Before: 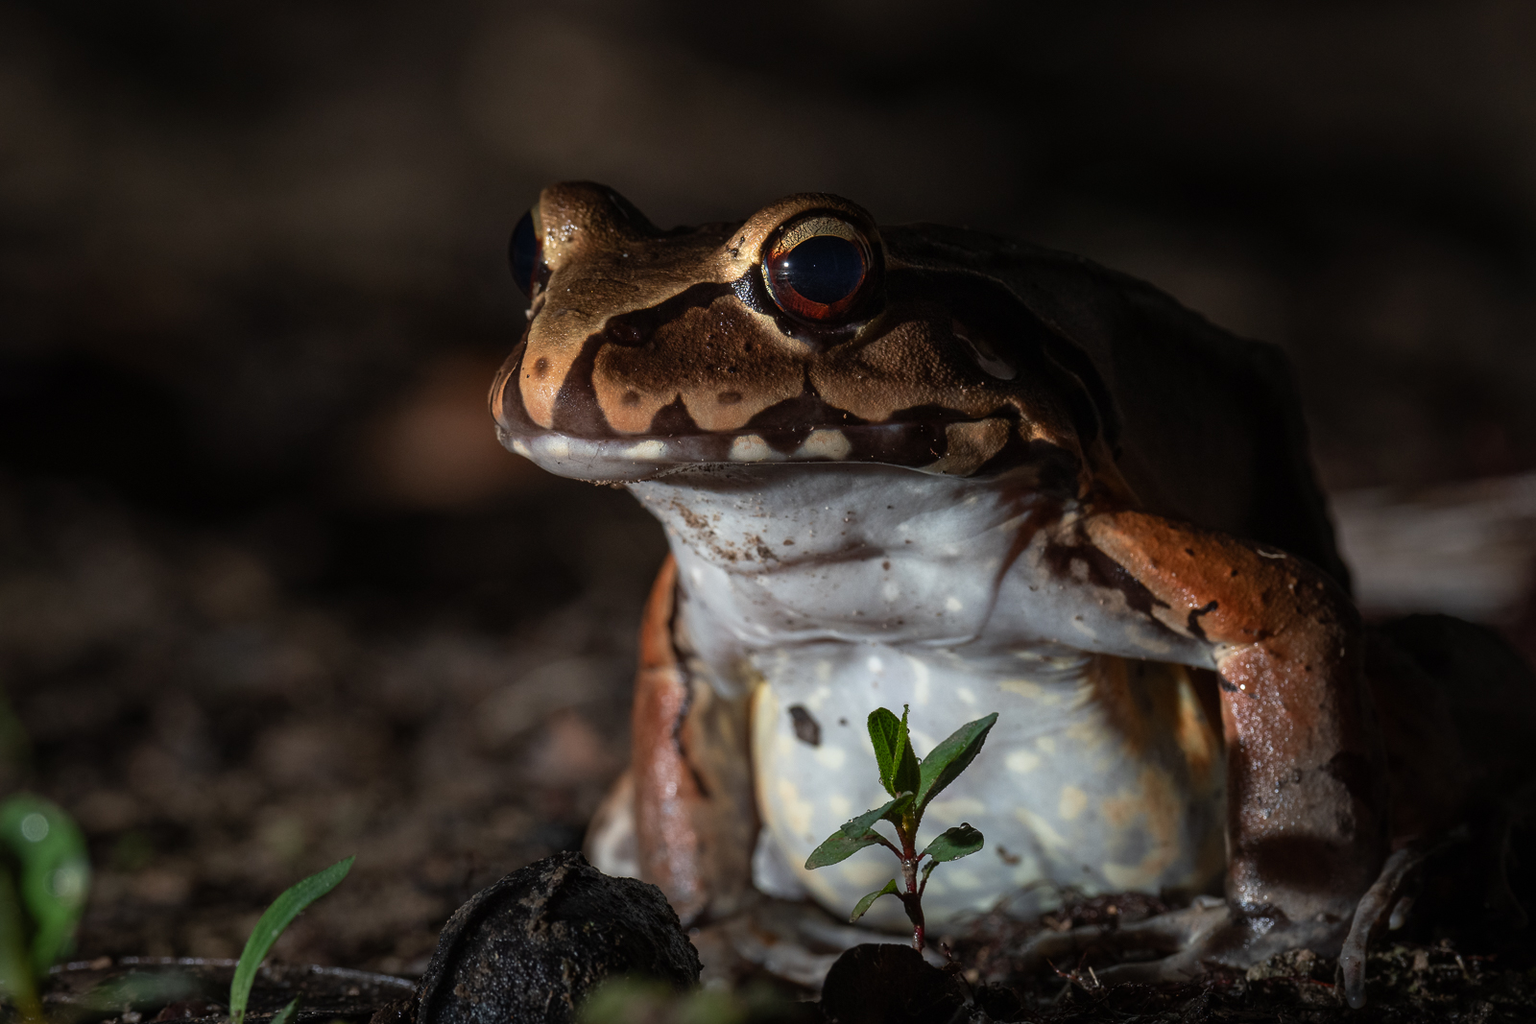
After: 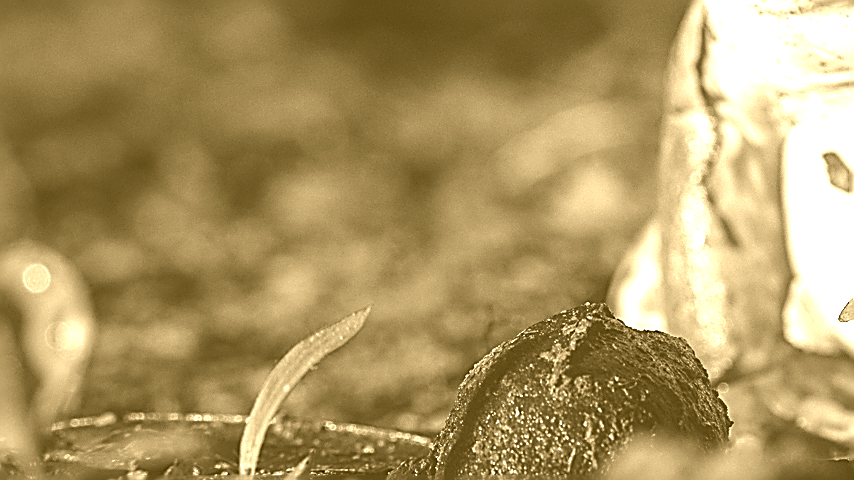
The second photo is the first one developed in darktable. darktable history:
exposure: black level correction 0, exposure 1.3 EV, compensate exposure bias true, compensate highlight preservation false
sharpen: amount 2
colorize: hue 36°, source mix 100%
haze removal: strength -0.05
crop and rotate: top 54.778%, right 46.61%, bottom 0.159%
